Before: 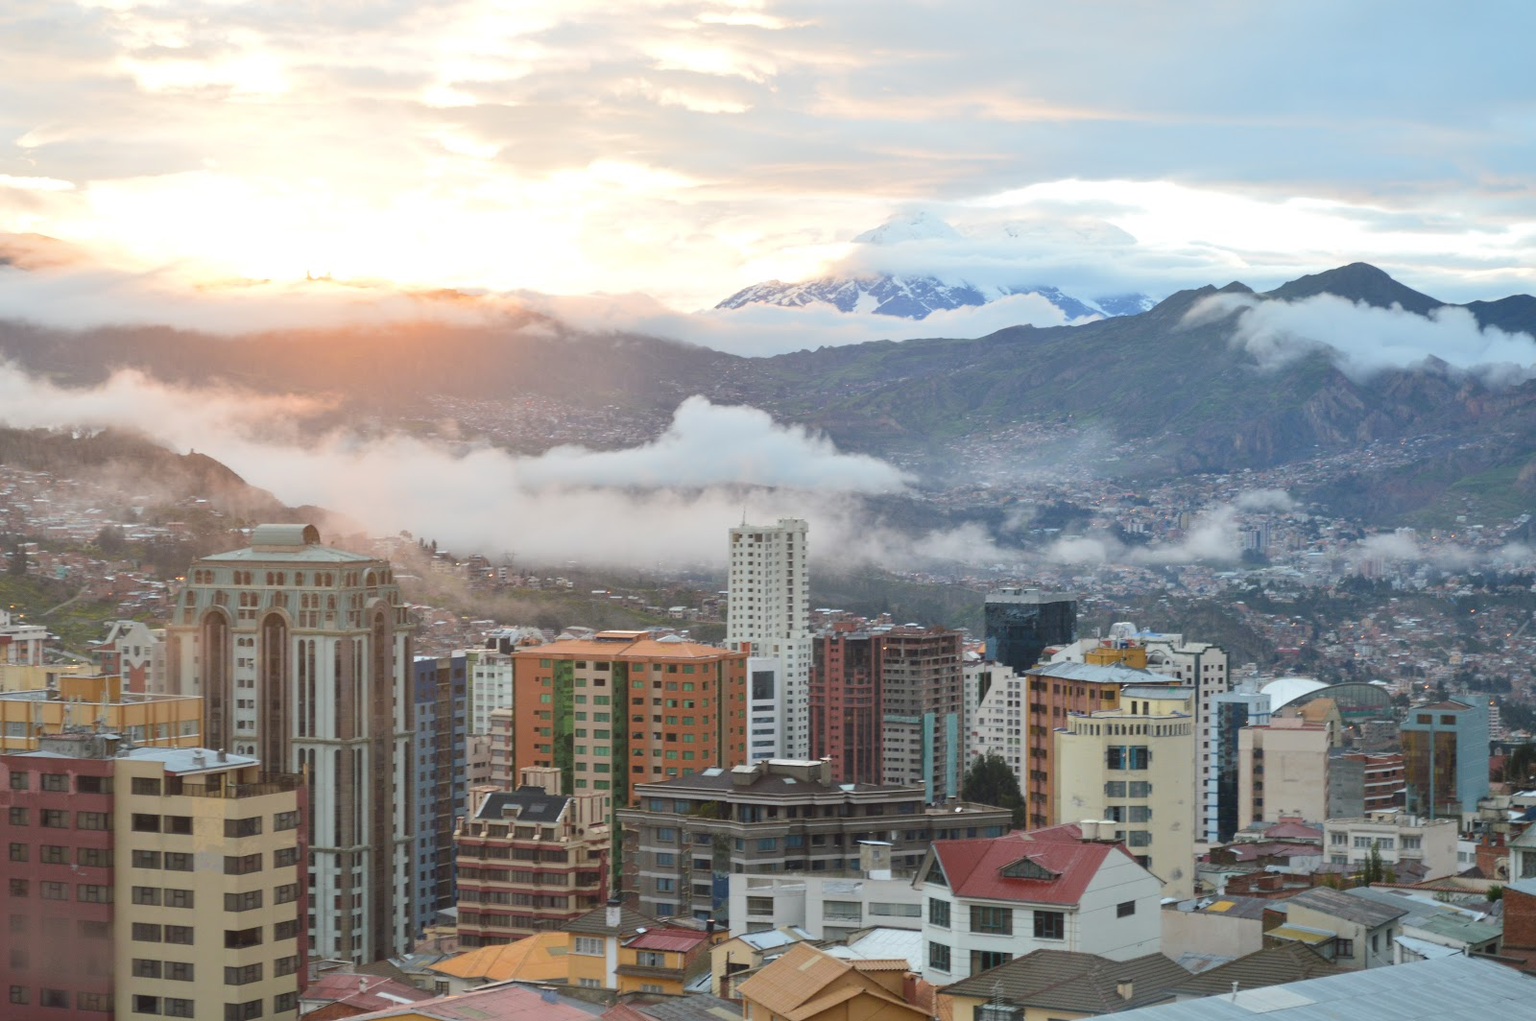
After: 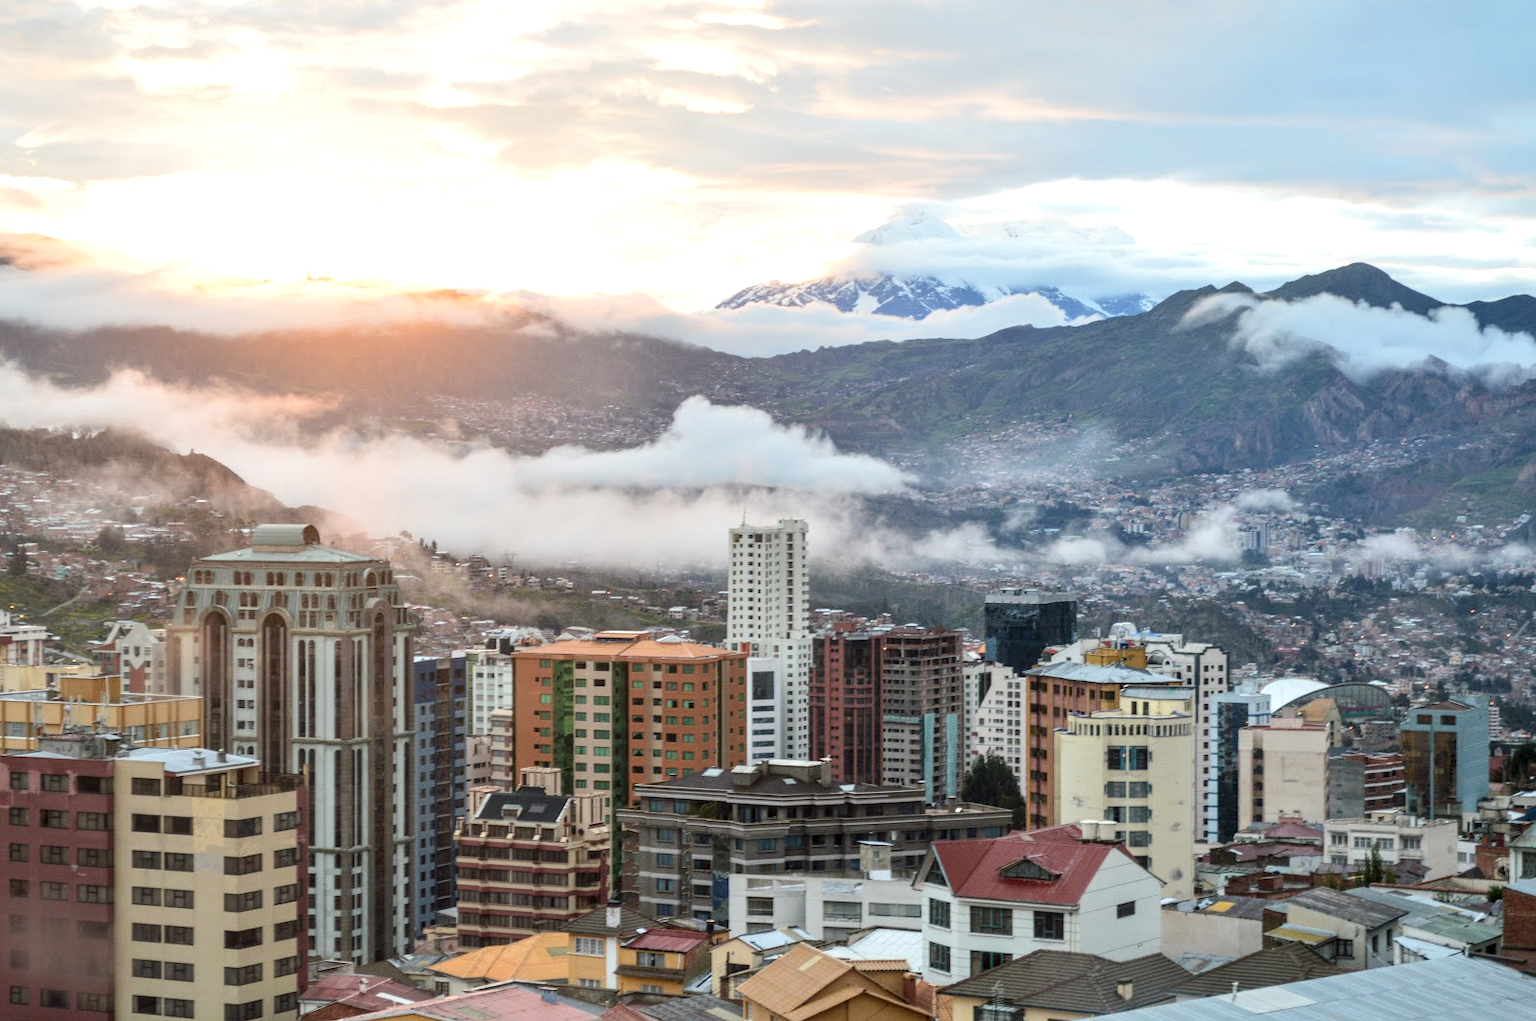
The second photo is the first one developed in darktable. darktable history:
tone curve: curves: ch0 [(0, 0) (0.251, 0.254) (0.689, 0.733) (1, 1)]
local contrast: detail 150%
